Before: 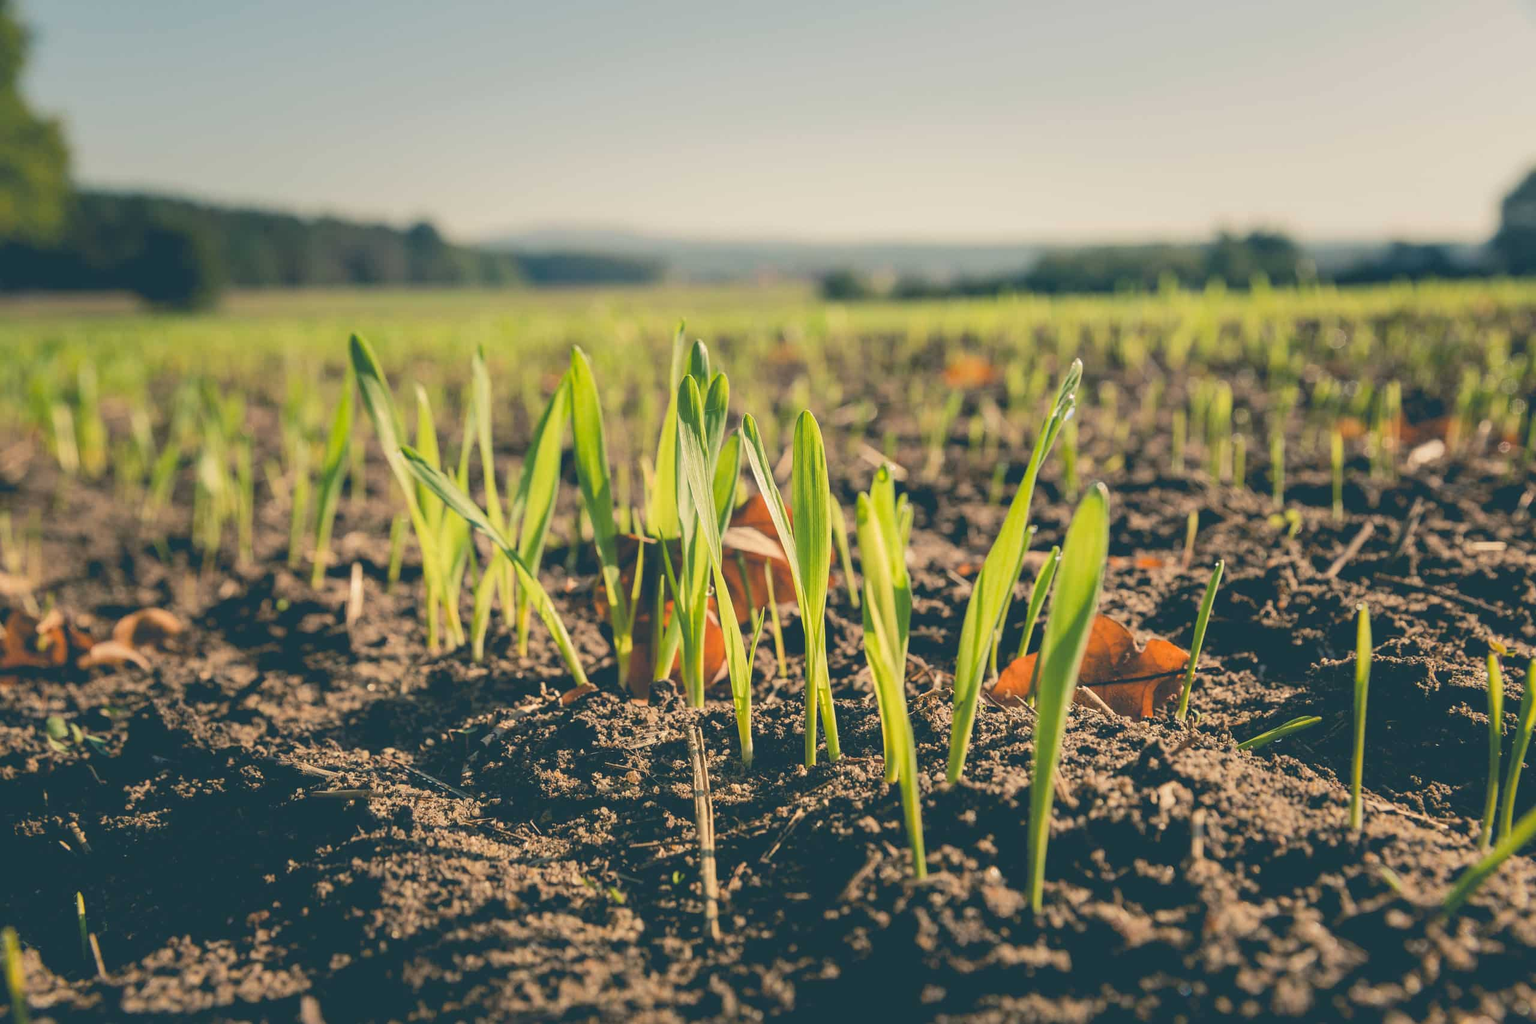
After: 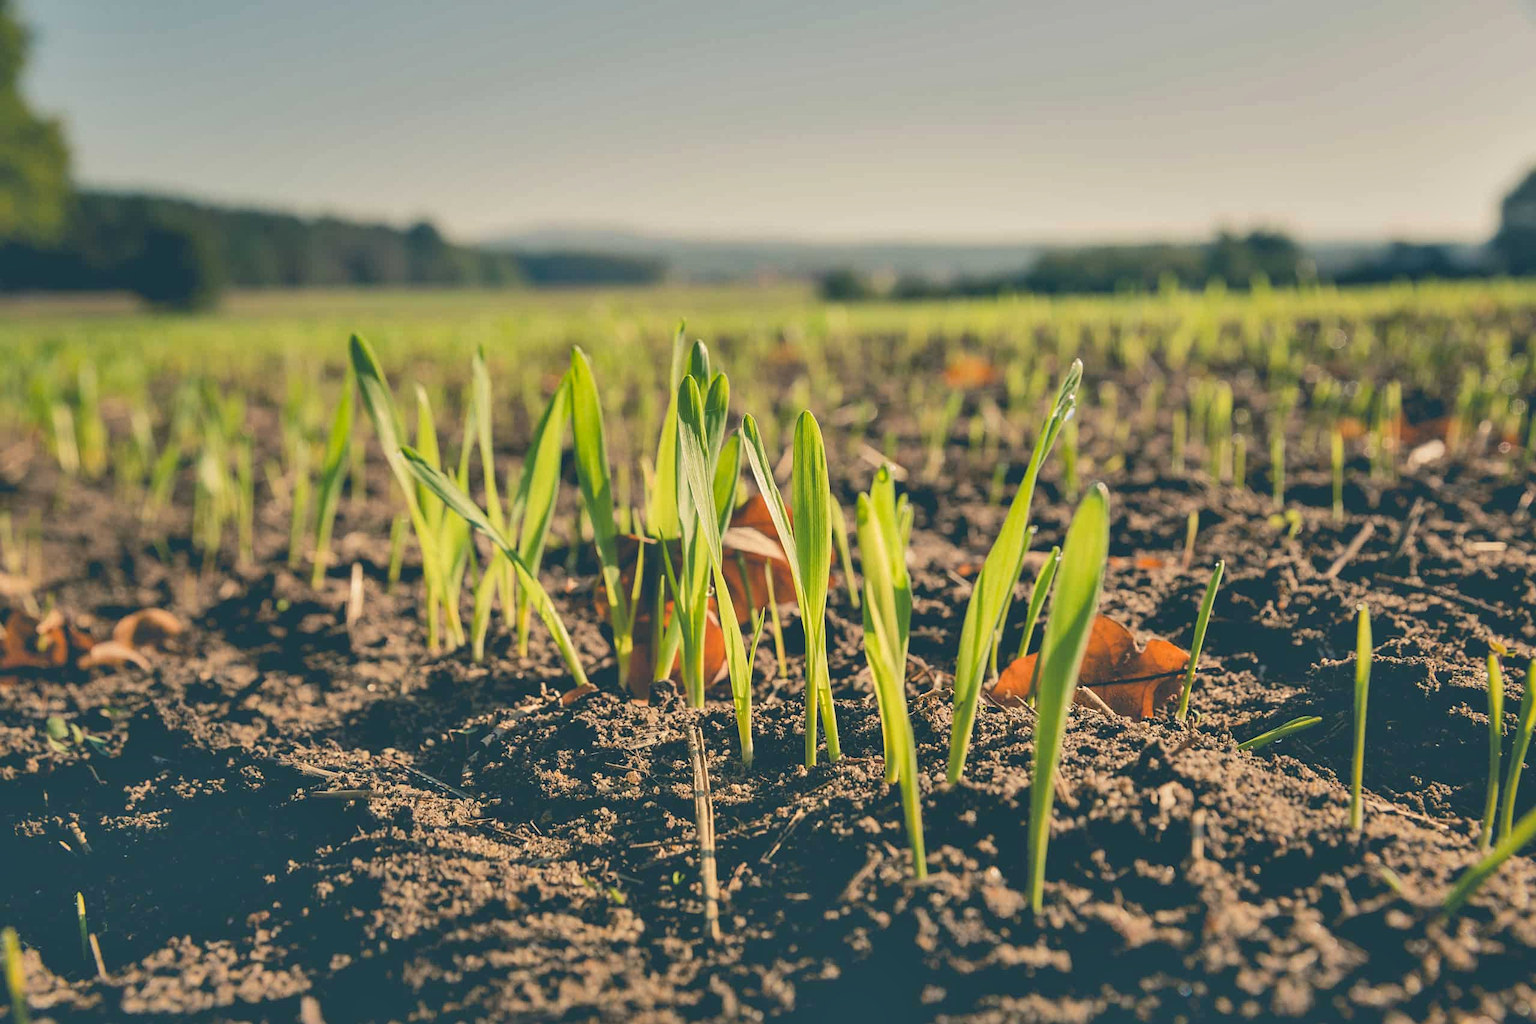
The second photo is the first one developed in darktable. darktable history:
tone equalizer: on, module defaults
shadows and highlights: low approximation 0.01, soften with gaussian
sharpen: amount 0.2
